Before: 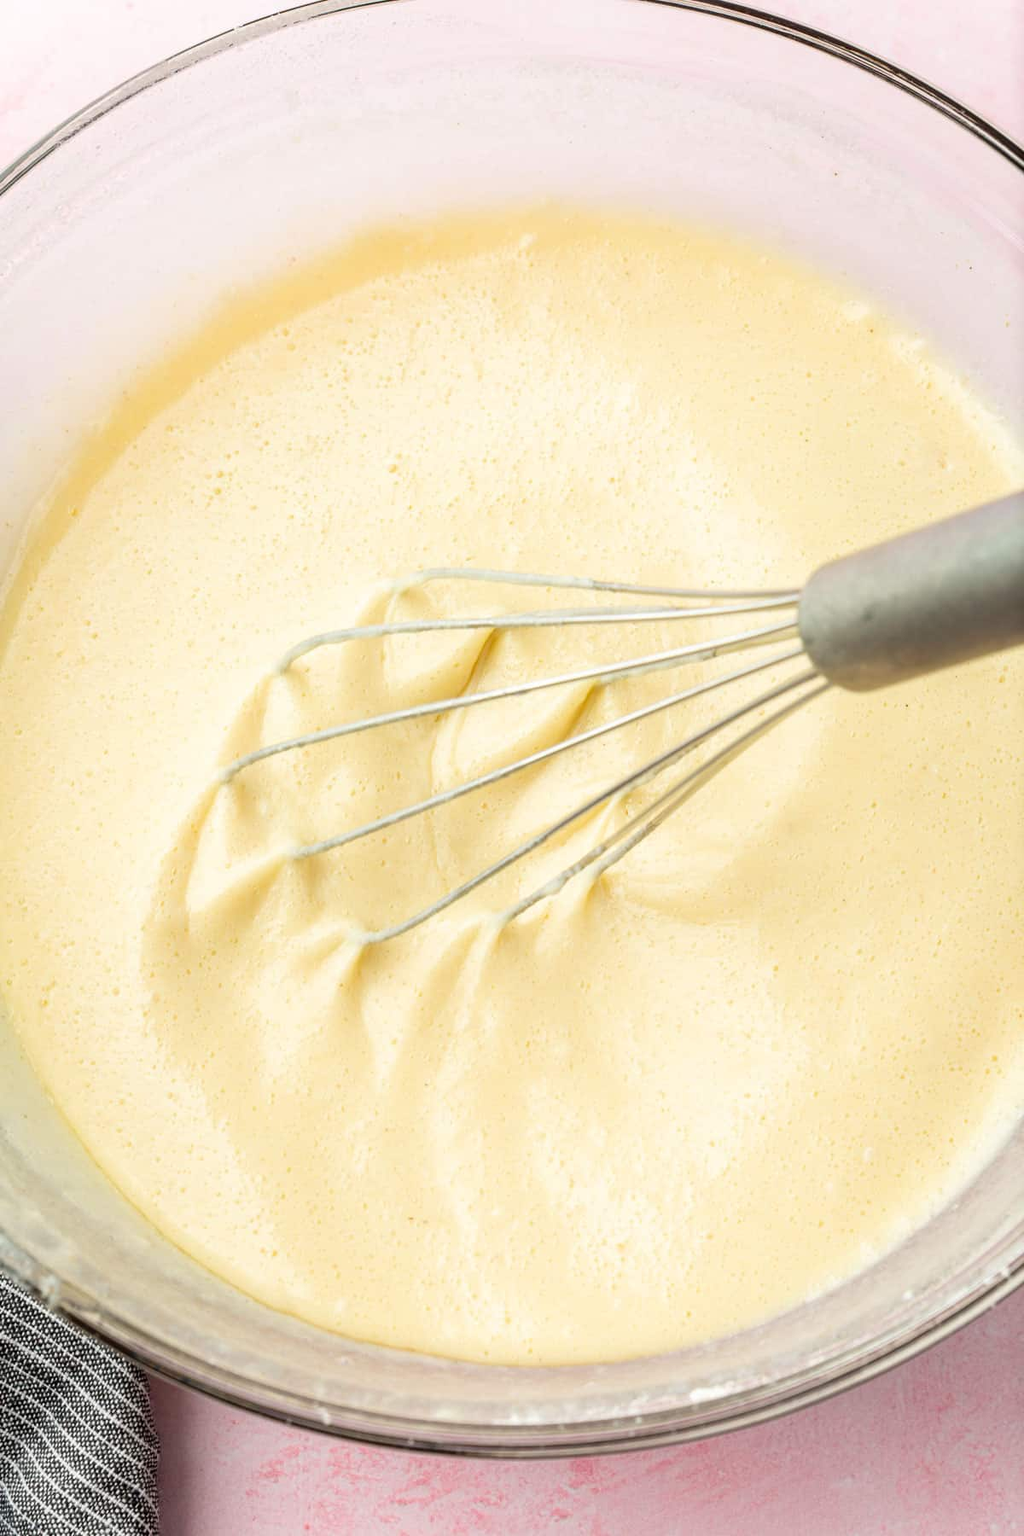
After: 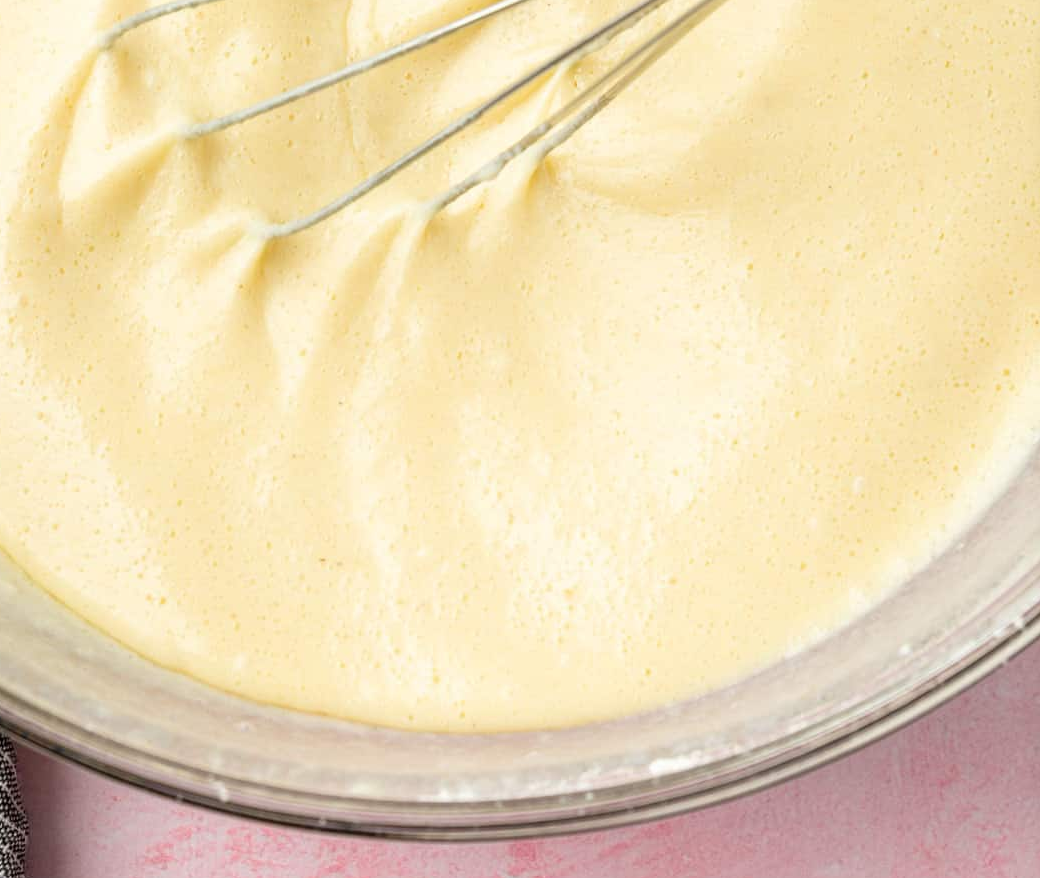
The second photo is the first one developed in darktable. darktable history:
crop and rotate: left 13.27%, top 48.276%, bottom 2.903%
